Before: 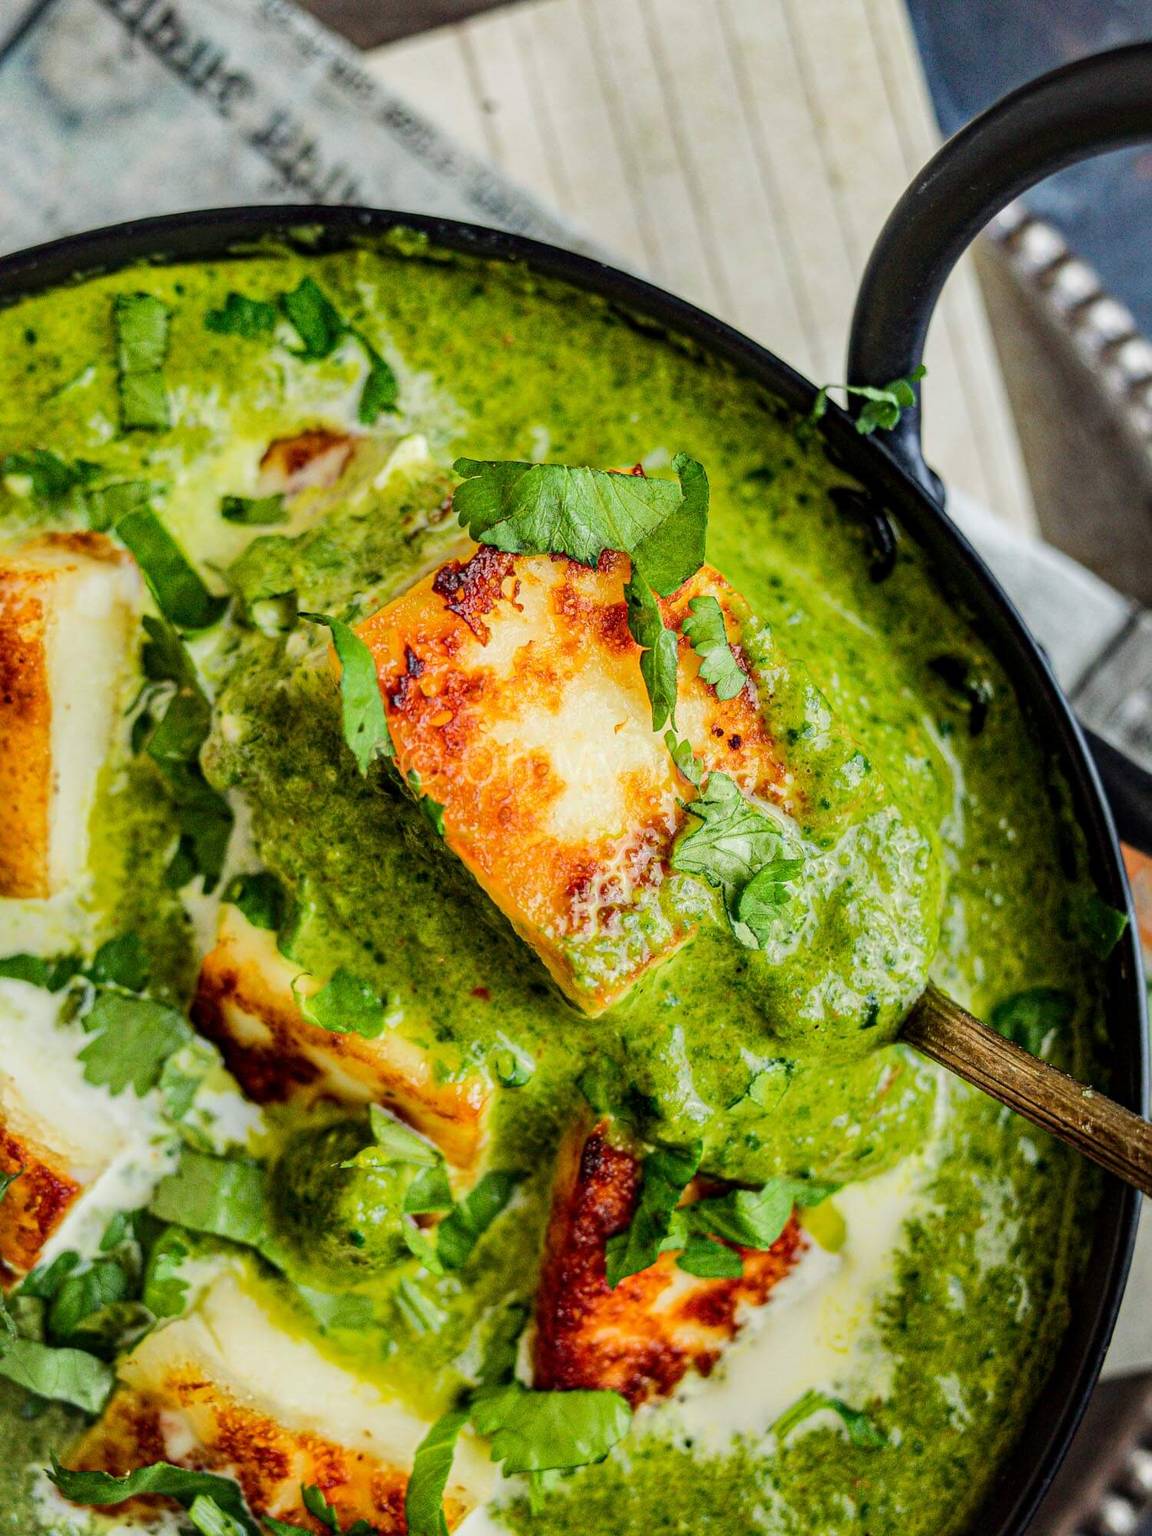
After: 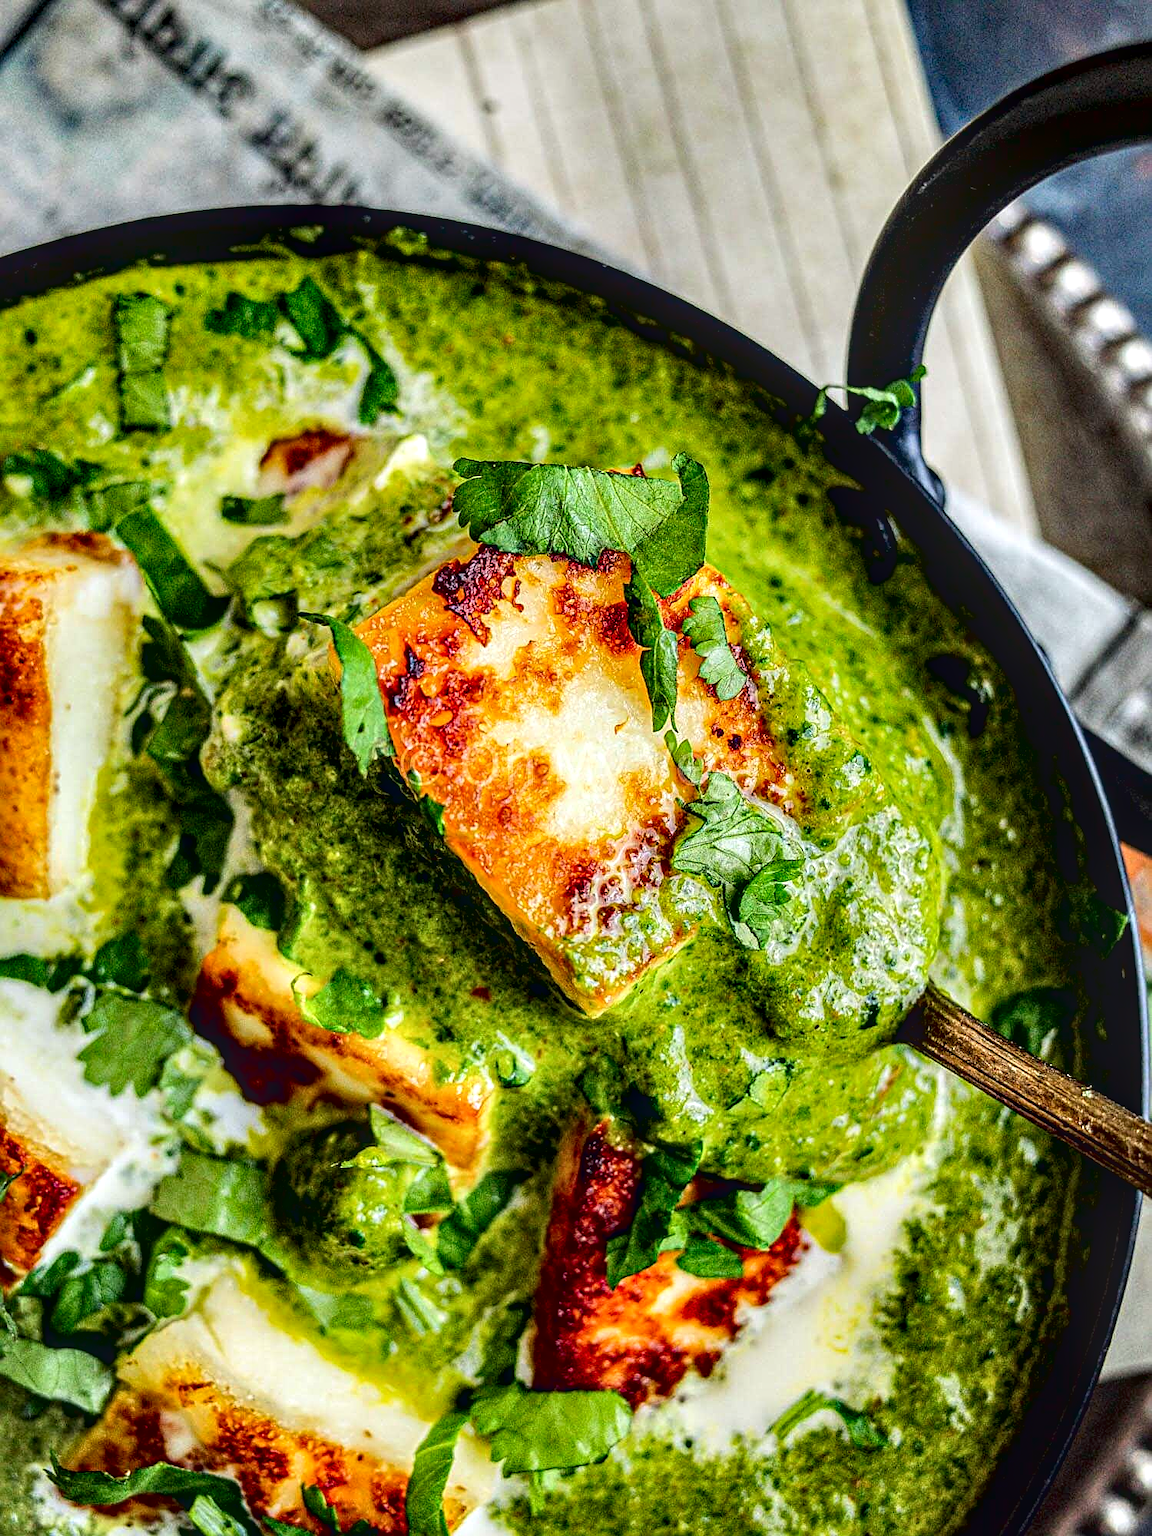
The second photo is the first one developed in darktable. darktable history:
contrast brightness saturation: contrast -0.29
sharpen: on, module defaults
contrast equalizer: y [[0.6 ×6], [0.55 ×6], [0 ×6], [0 ×6], [0 ×6]]
local contrast: highlights 64%, shadows 54%, detail 168%, midtone range 0.519
